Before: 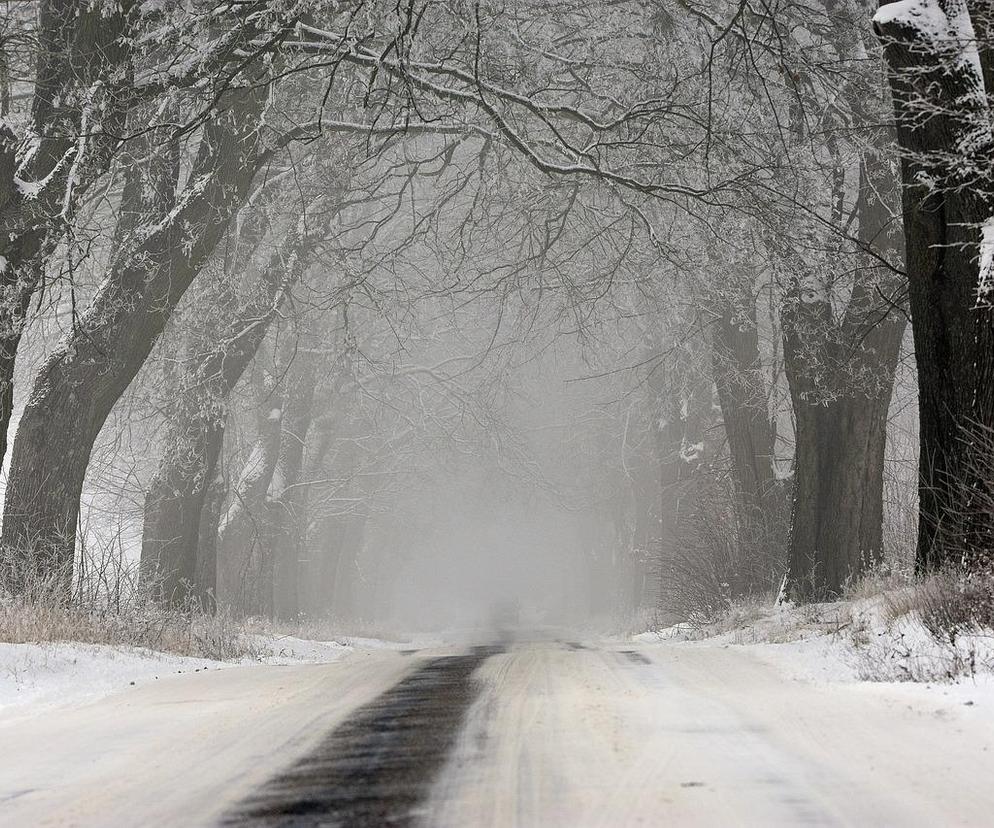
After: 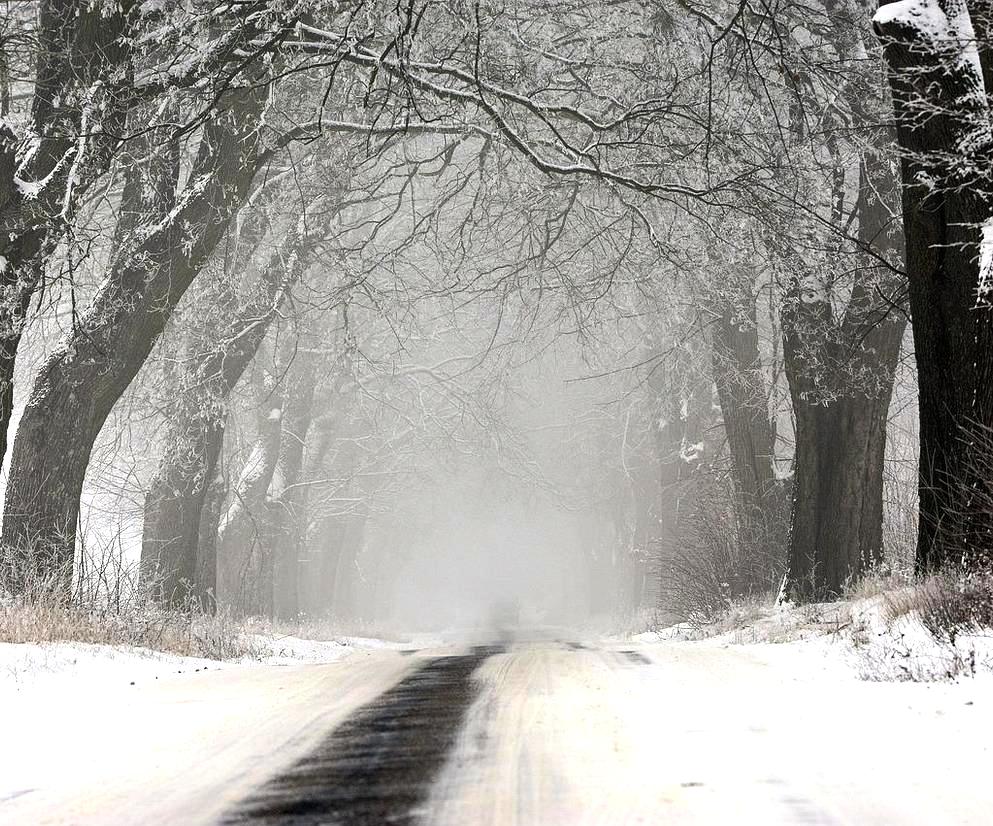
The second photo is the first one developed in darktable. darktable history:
crop: top 0.05%, bottom 0.098%
color balance rgb: perceptual saturation grading › global saturation 20%, global vibrance 10%
tone equalizer: -8 EV -0.75 EV, -7 EV -0.7 EV, -6 EV -0.6 EV, -5 EV -0.4 EV, -3 EV 0.4 EV, -2 EV 0.6 EV, -1 EV 0.7 EV, +0 EV 0.75 EV, edges refinement/feathering 500, mask exposure compensation -1.57 EV, preserve details no
